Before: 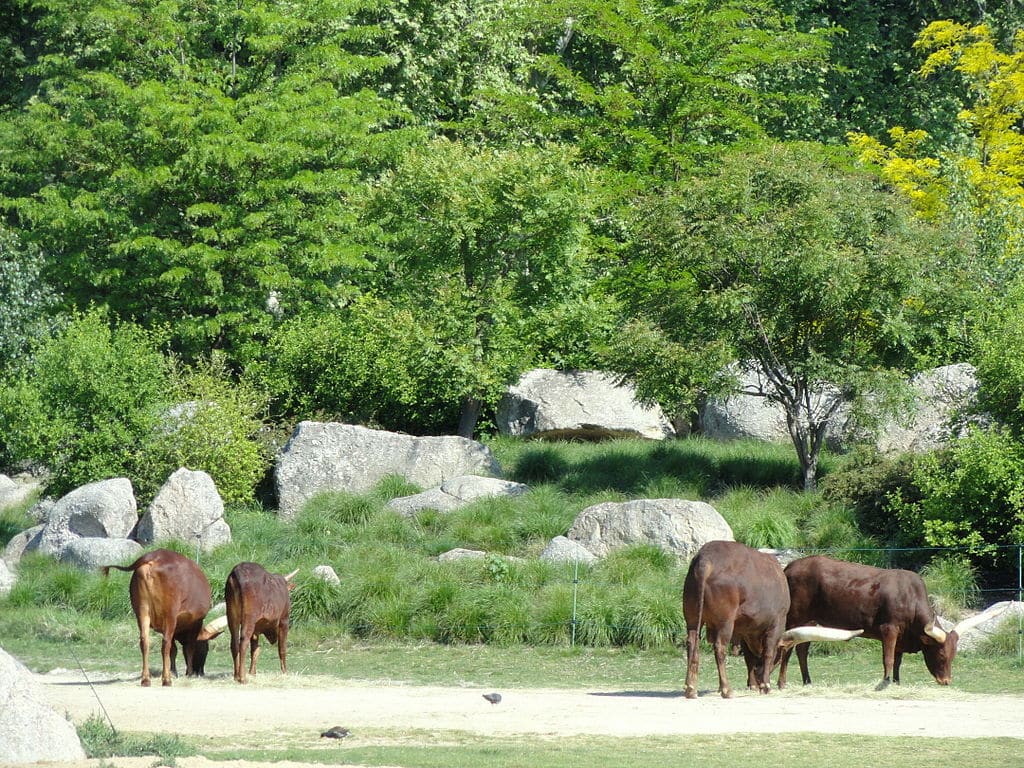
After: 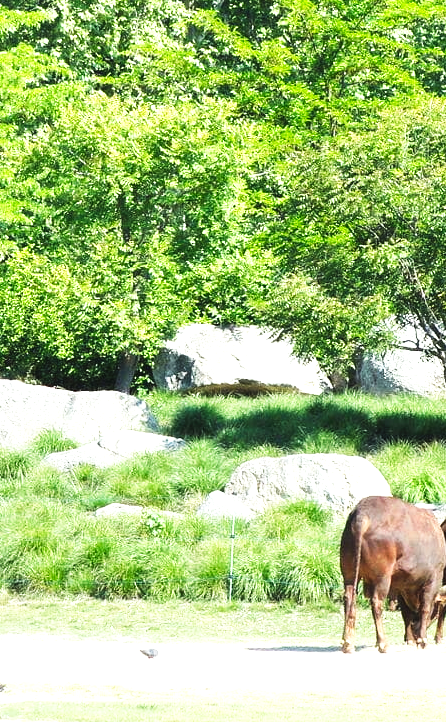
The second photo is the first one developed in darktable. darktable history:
crop: left 33.537%, top 5.982%, right 22.847%
tone curve: curves: ch0 [(0, 0) (0.003, 0.036) (0.011, 0.04) (0.025, 0.042) (0.044, 0.052) (0.069, 0.066) (0.1, 0.085) (0.136, 0.106) (0.177, 0.144) (0.224, 0.188) (0.277, 0.241) (0.335, 0.307) (0.399, 0.382) (0.468, 0.466) (0.543, 0.56) (0.623, 0.672) (0.709, 0.772) (0.801, 0.876) (0.898, 0.949) (1, 1)], preserve colors none
exposure: exposure 1 EV, compensate highlight preservation false
